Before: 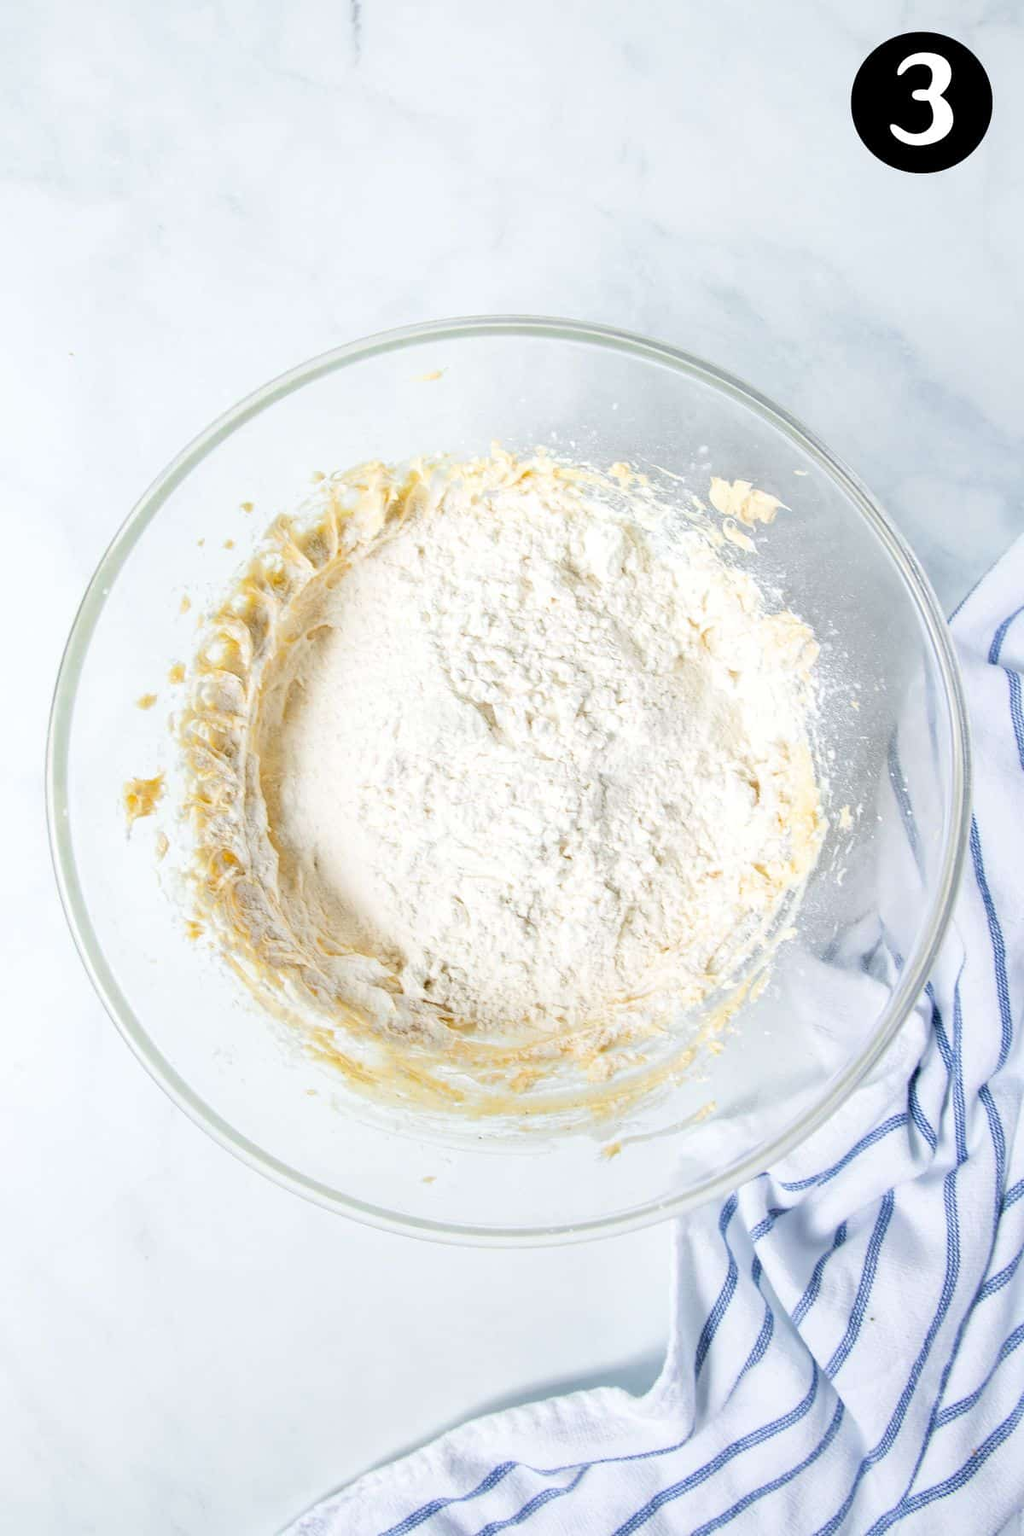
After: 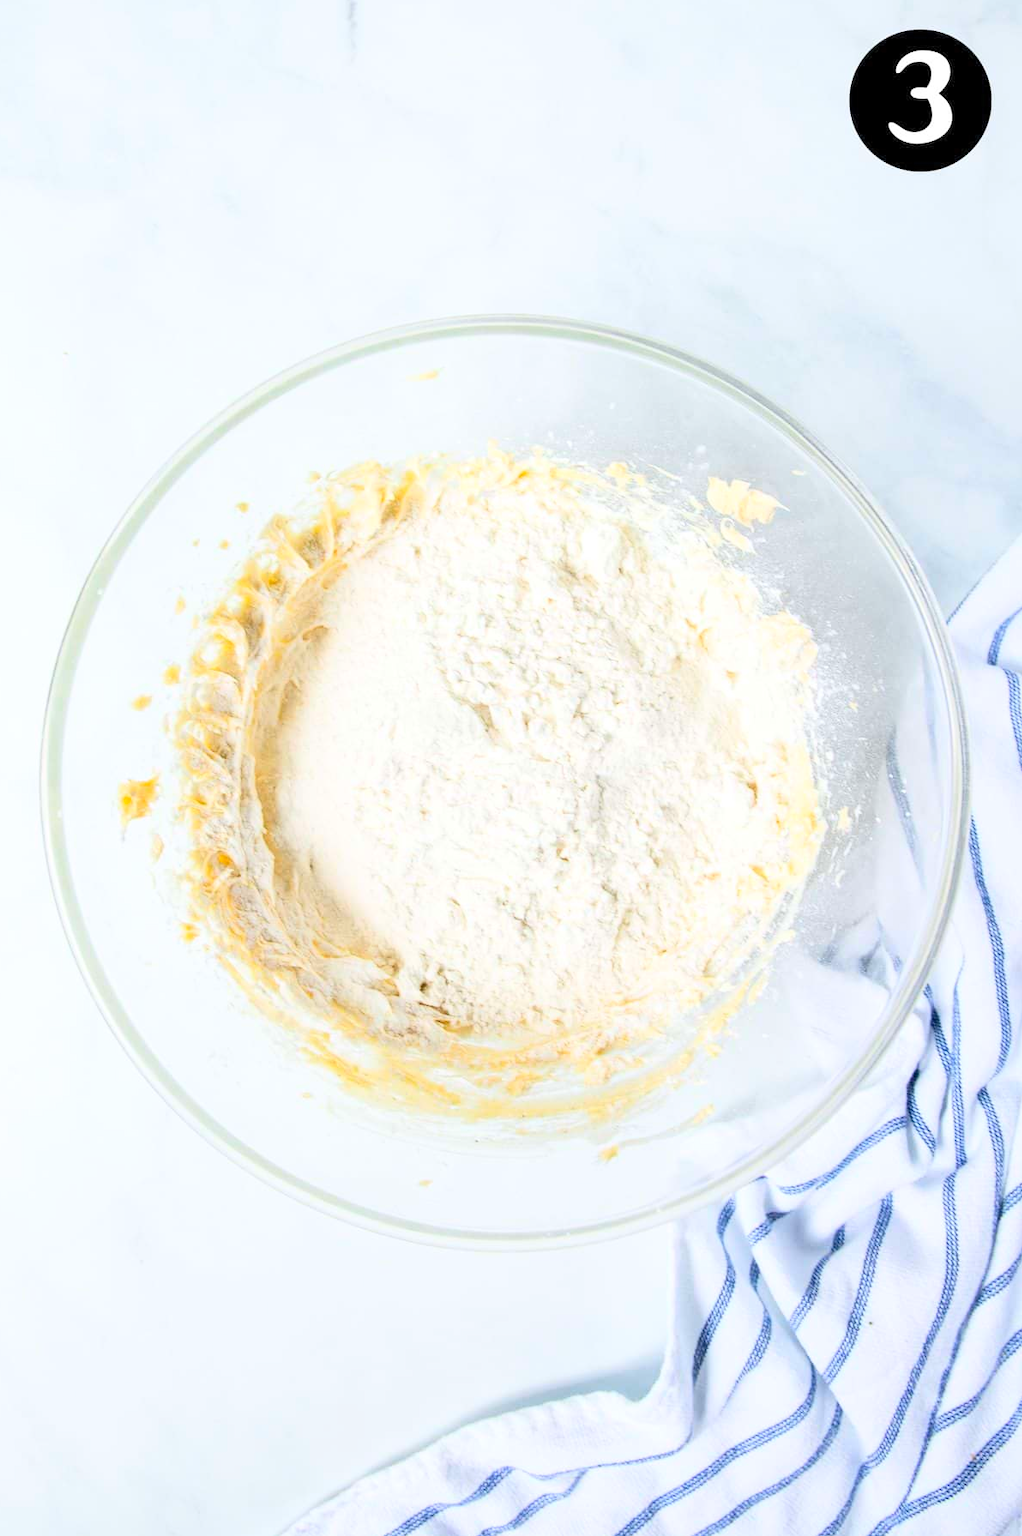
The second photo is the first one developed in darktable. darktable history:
crop and rotate: left 0.614%, top 0.179%, bottom 0.309%
contrast brightness saturation: contrast 0.2, brightness 0.16, saturation 0.22
